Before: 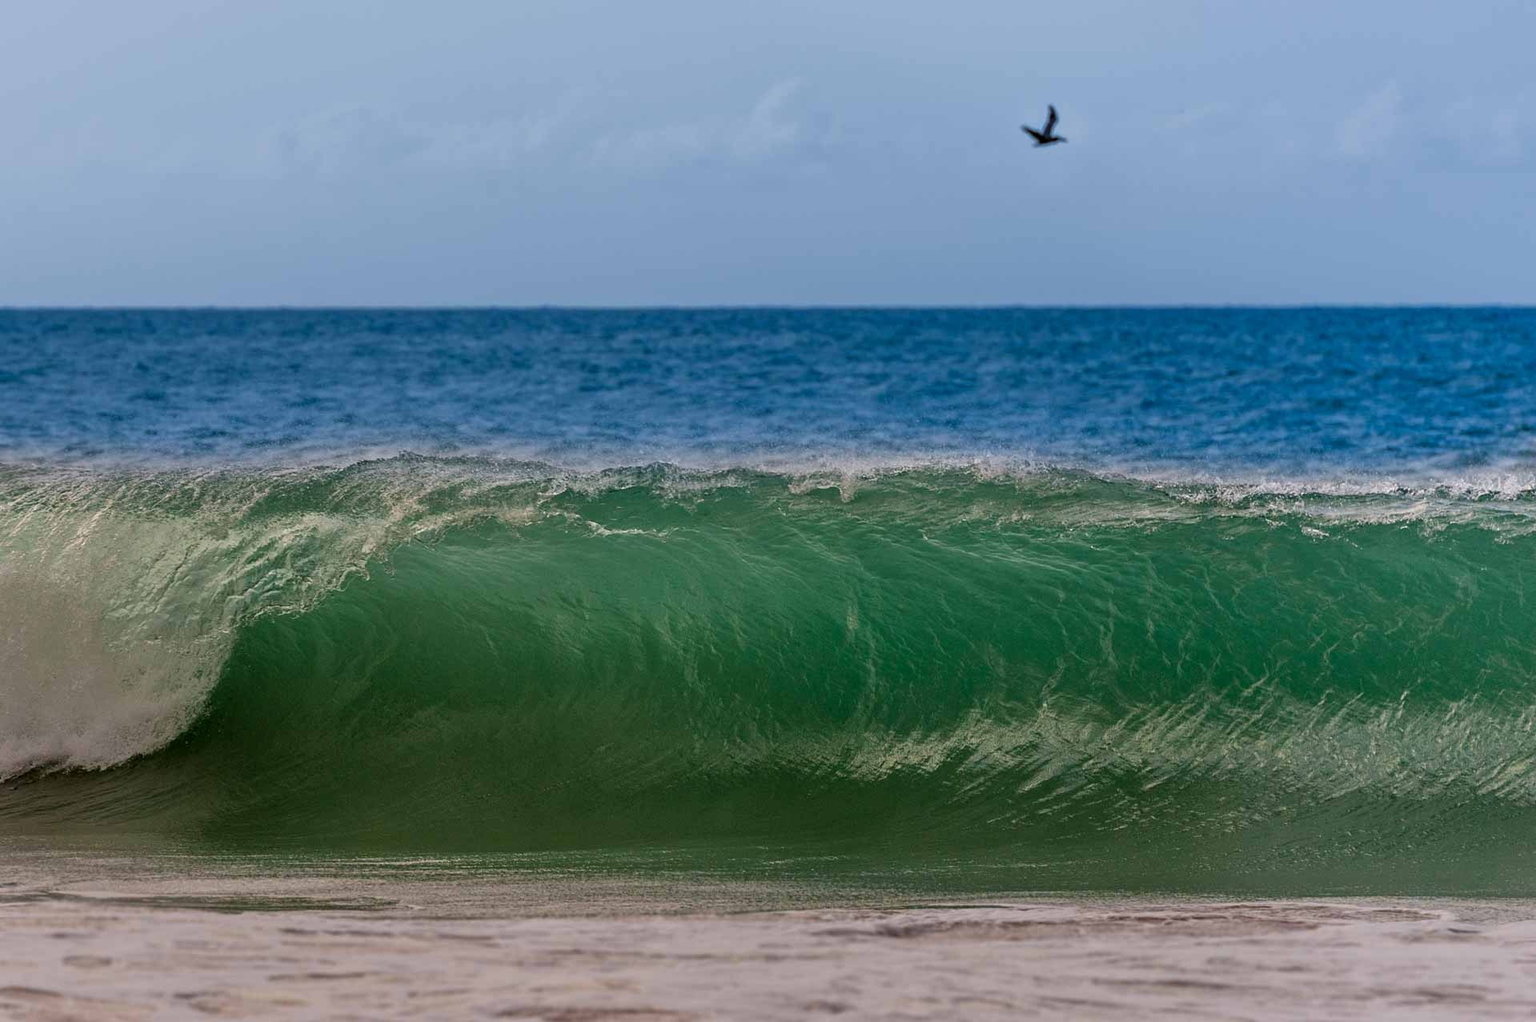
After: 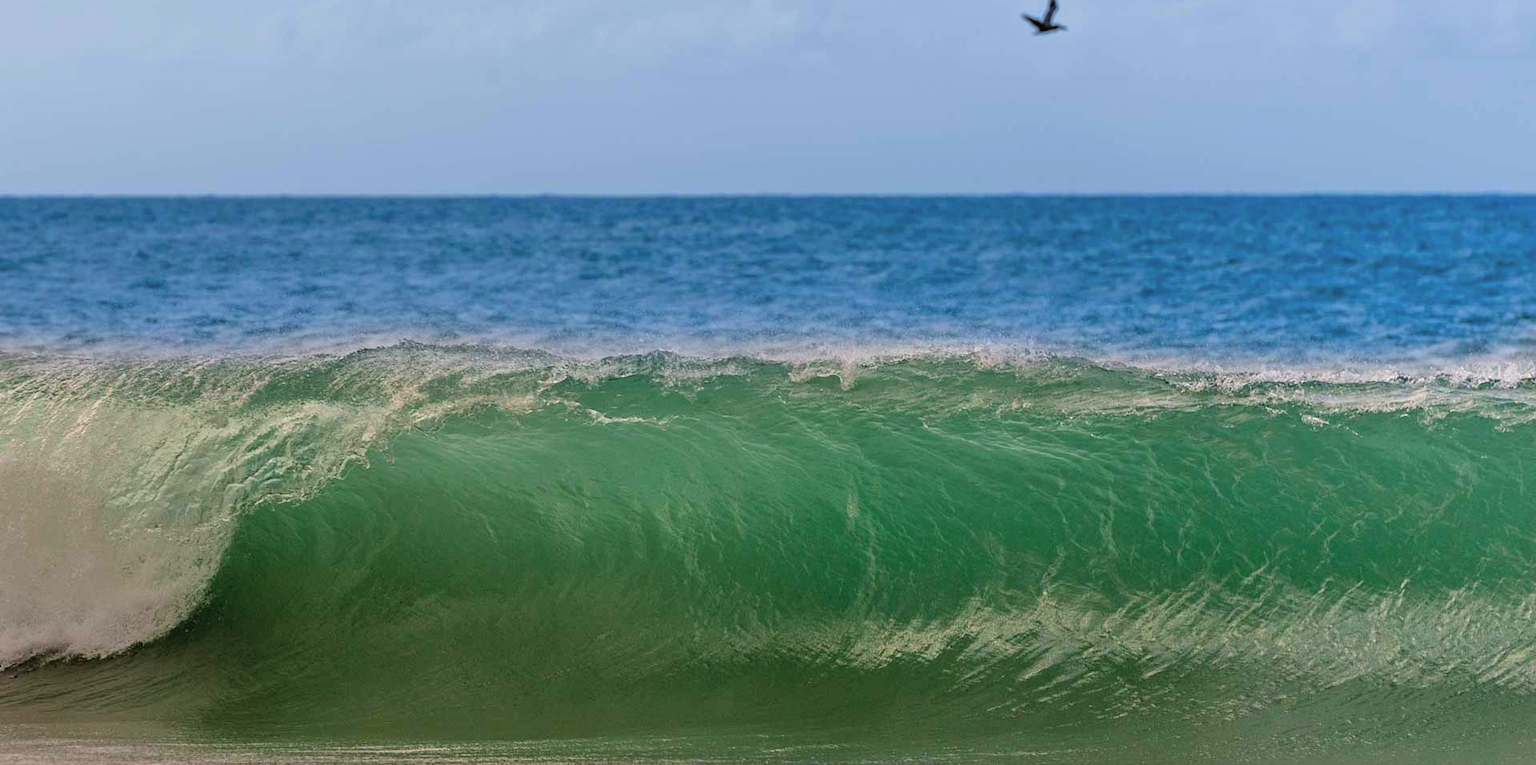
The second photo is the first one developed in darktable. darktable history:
contrast brightness saturation: brightness 0.15
color correction: highlights a* 0.816, highlights b* 2.78, saturation 1.1
crop: top 11.038%, bottom 13.962%
